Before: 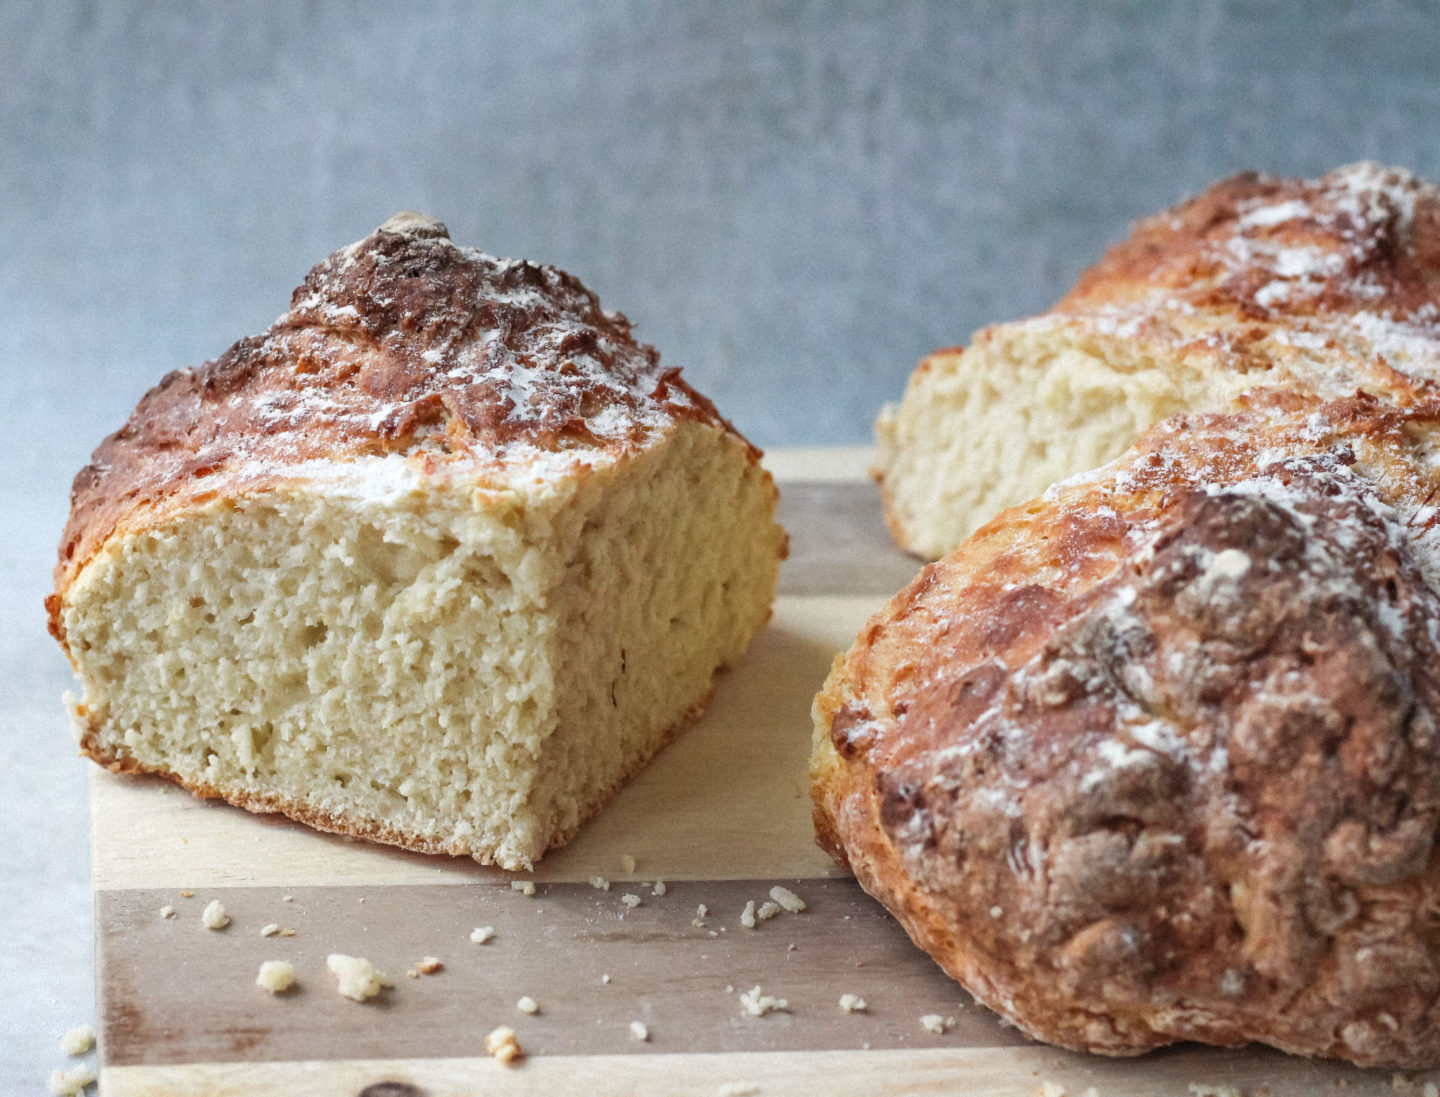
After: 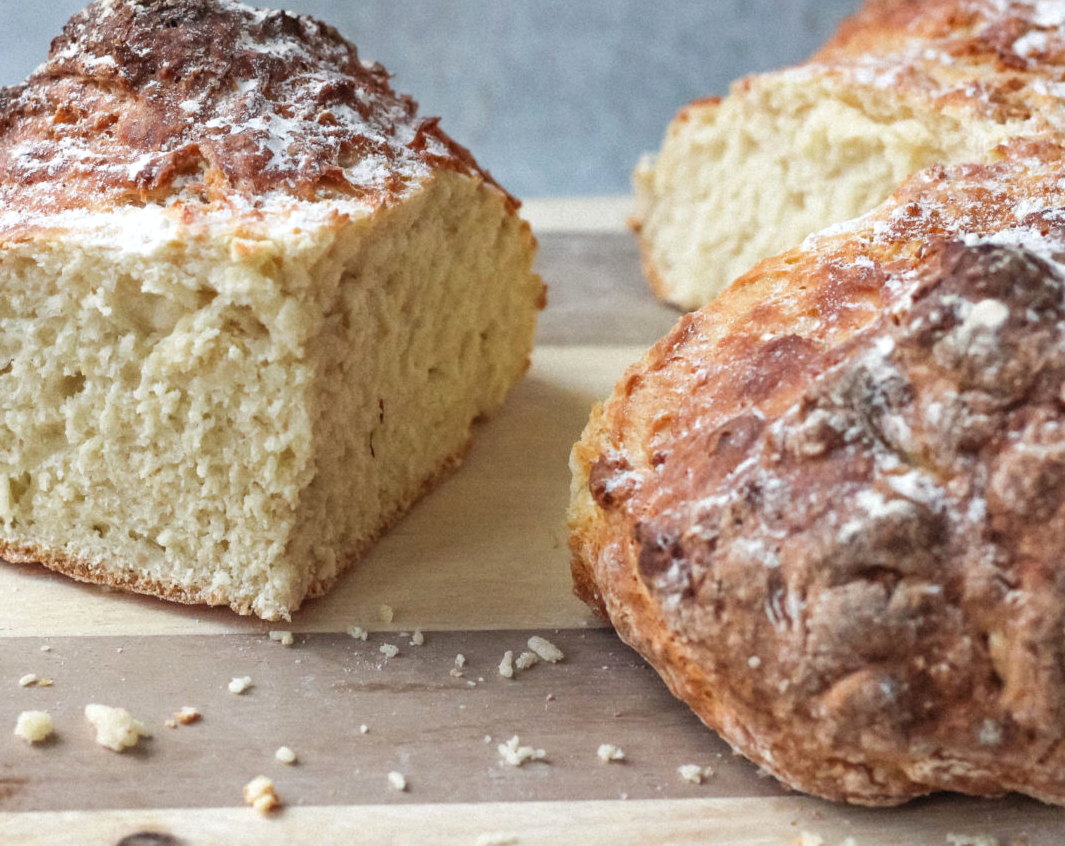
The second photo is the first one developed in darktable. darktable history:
crop: left 16.871%, top 22.857%, right 9.116%
exposure: exposure 0.128 EV, compensate highlight preservation false
